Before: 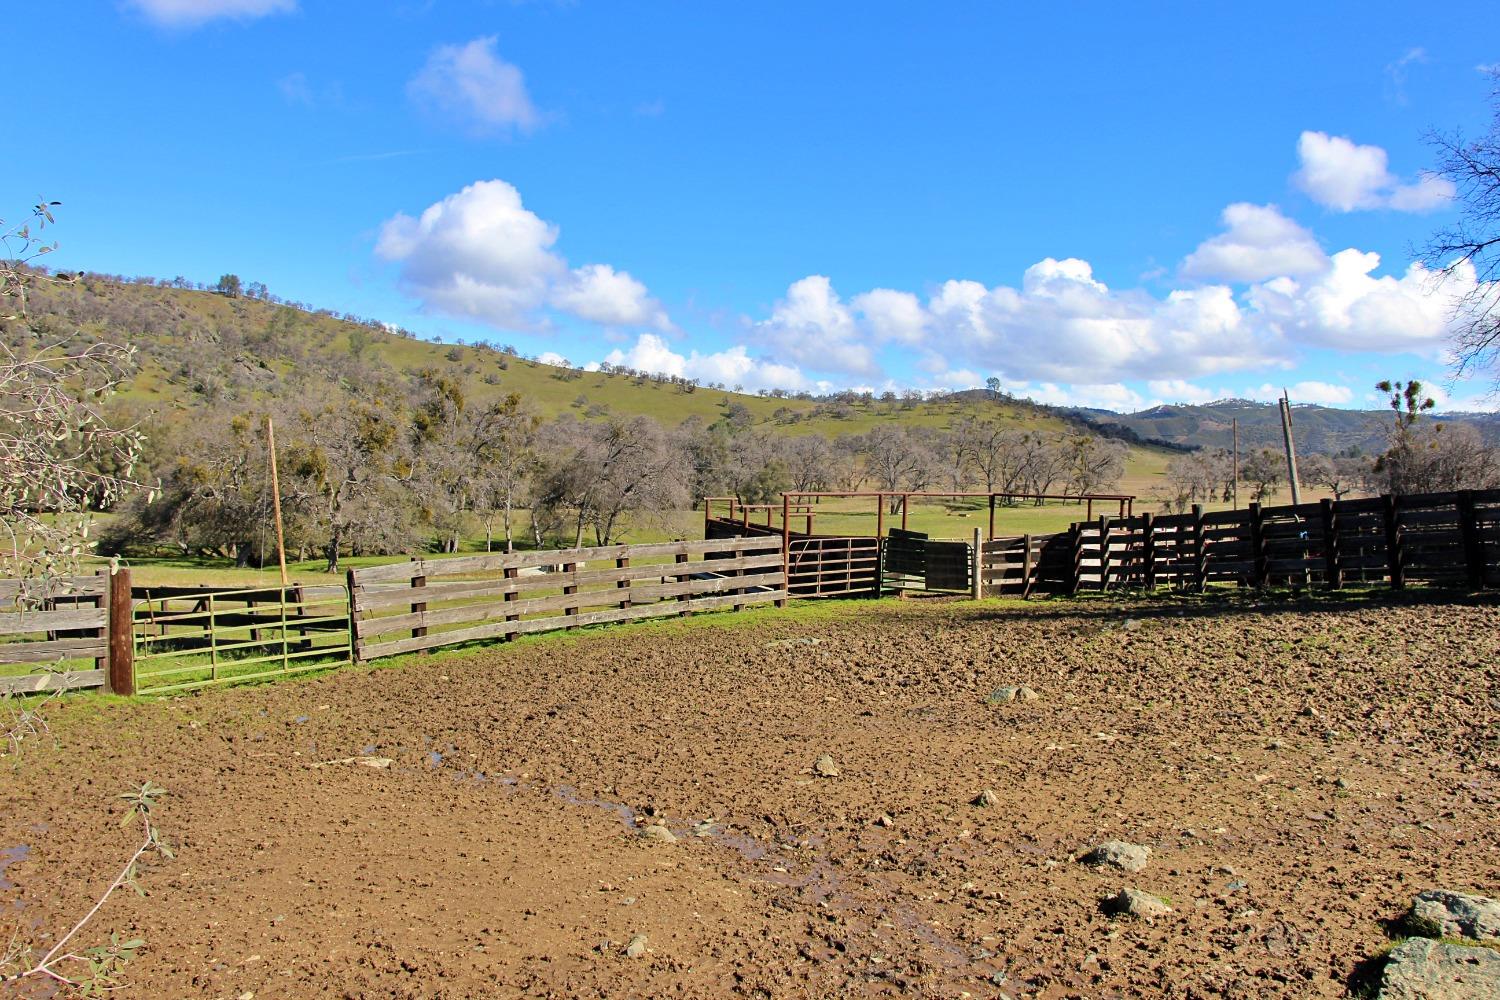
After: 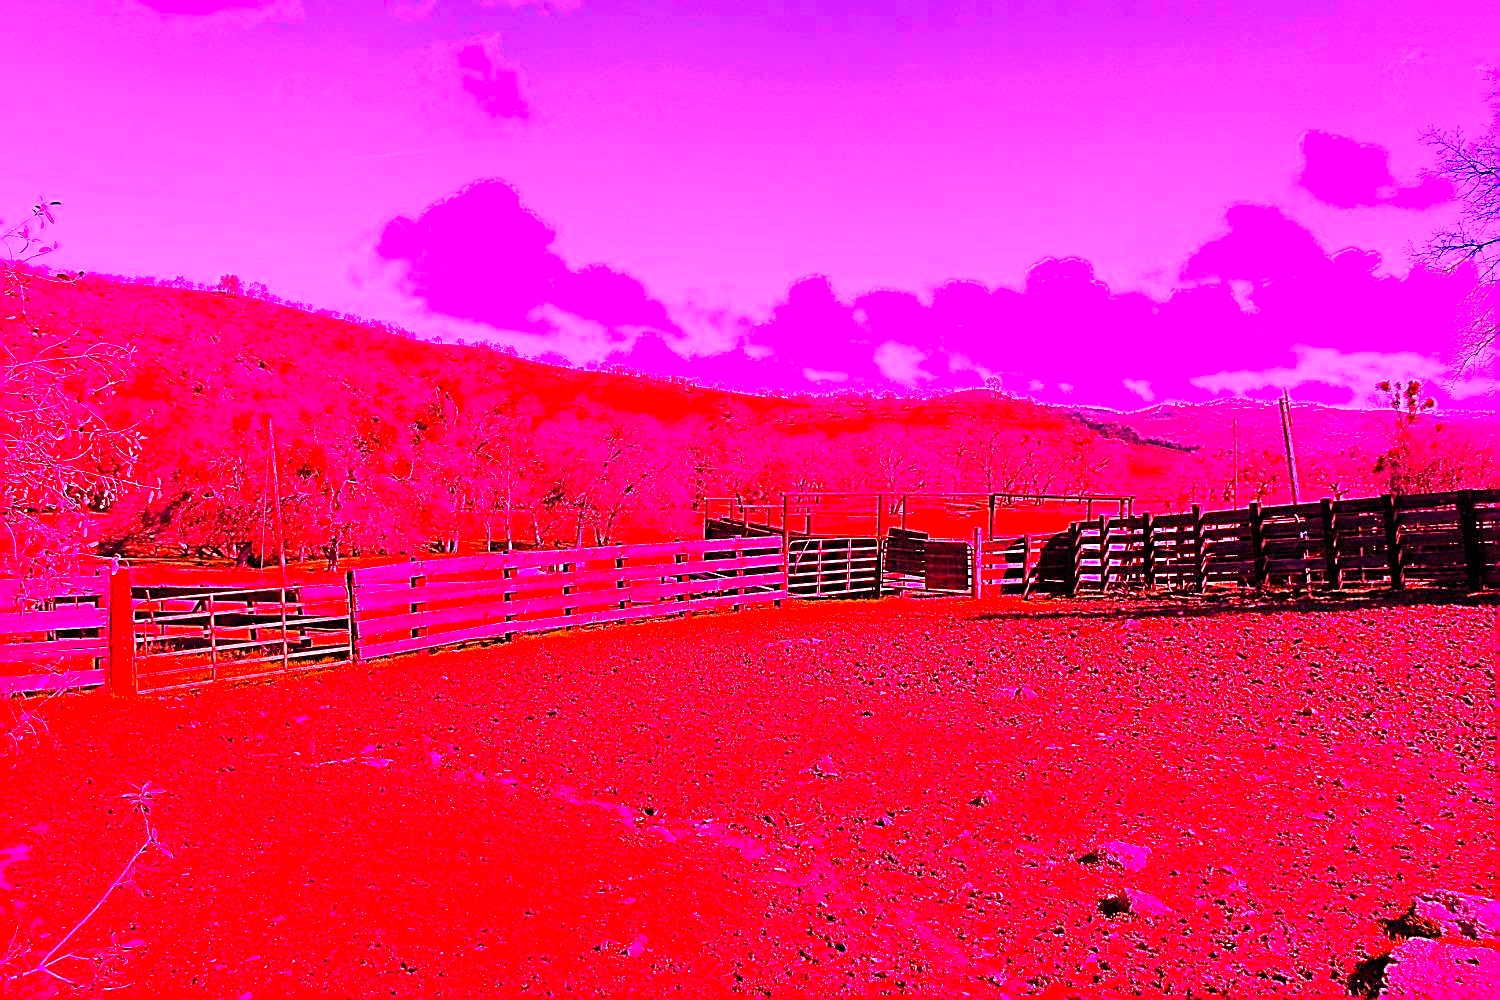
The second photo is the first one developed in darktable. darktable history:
sharpen: amount 0.575
white balance: red 4.26, blue 1.802
graduated density: on, module defaults
color balance rgb: linear chroma grading › global chroma 10%, perceptual saturation grading › global saturation 5%, perceptual brilliance grading › global brilliance 4%, global vibrance 7%, saturation formula JzAzBz (2021)
